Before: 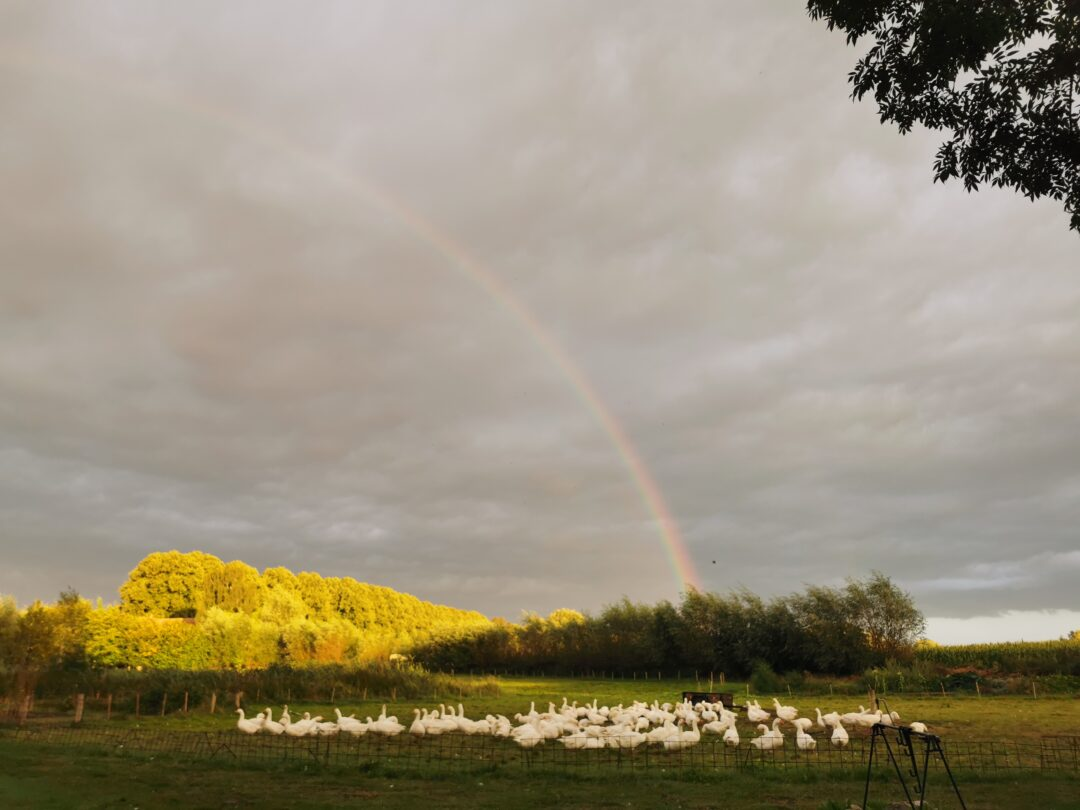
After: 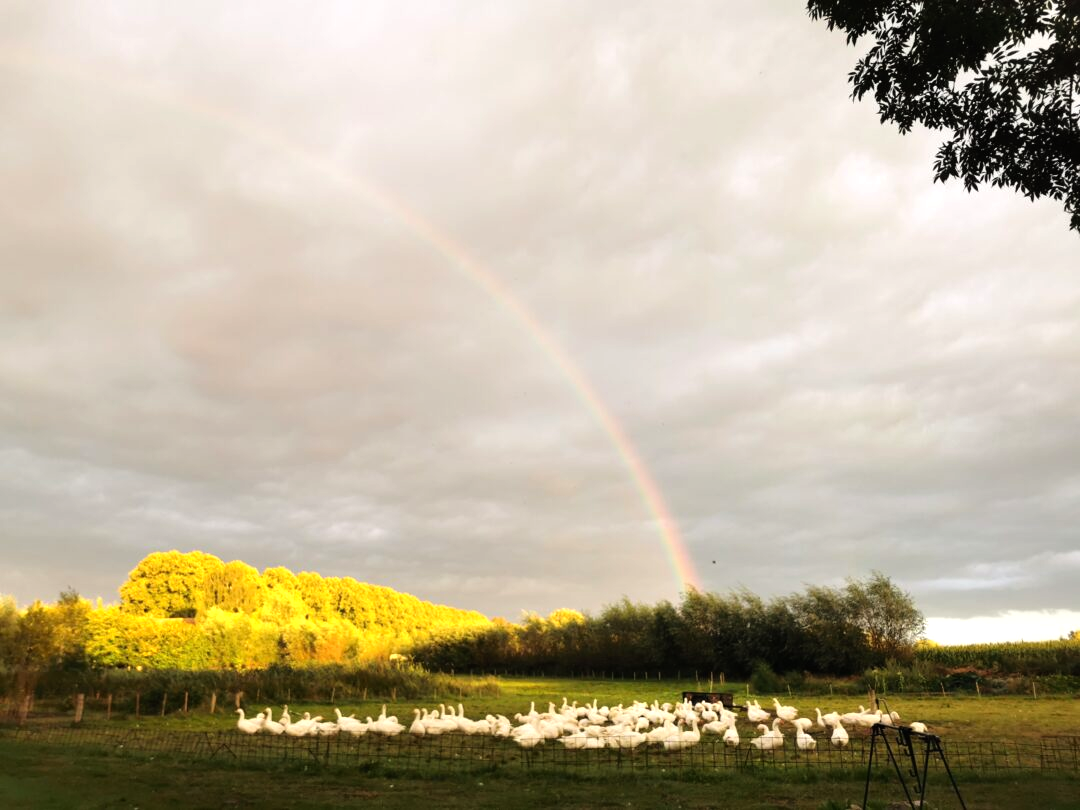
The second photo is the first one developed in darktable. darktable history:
tone equalizer: -8 EV -0.723 EV, -7 EV -0.684 EV, -6 EV -0.595 EV, -5 EV -0.392 EV, -3 EV 0.393 EV, -2 EV 0.6 EV, -1 EV 0.688 EV, +0 EV 0.747 EV
